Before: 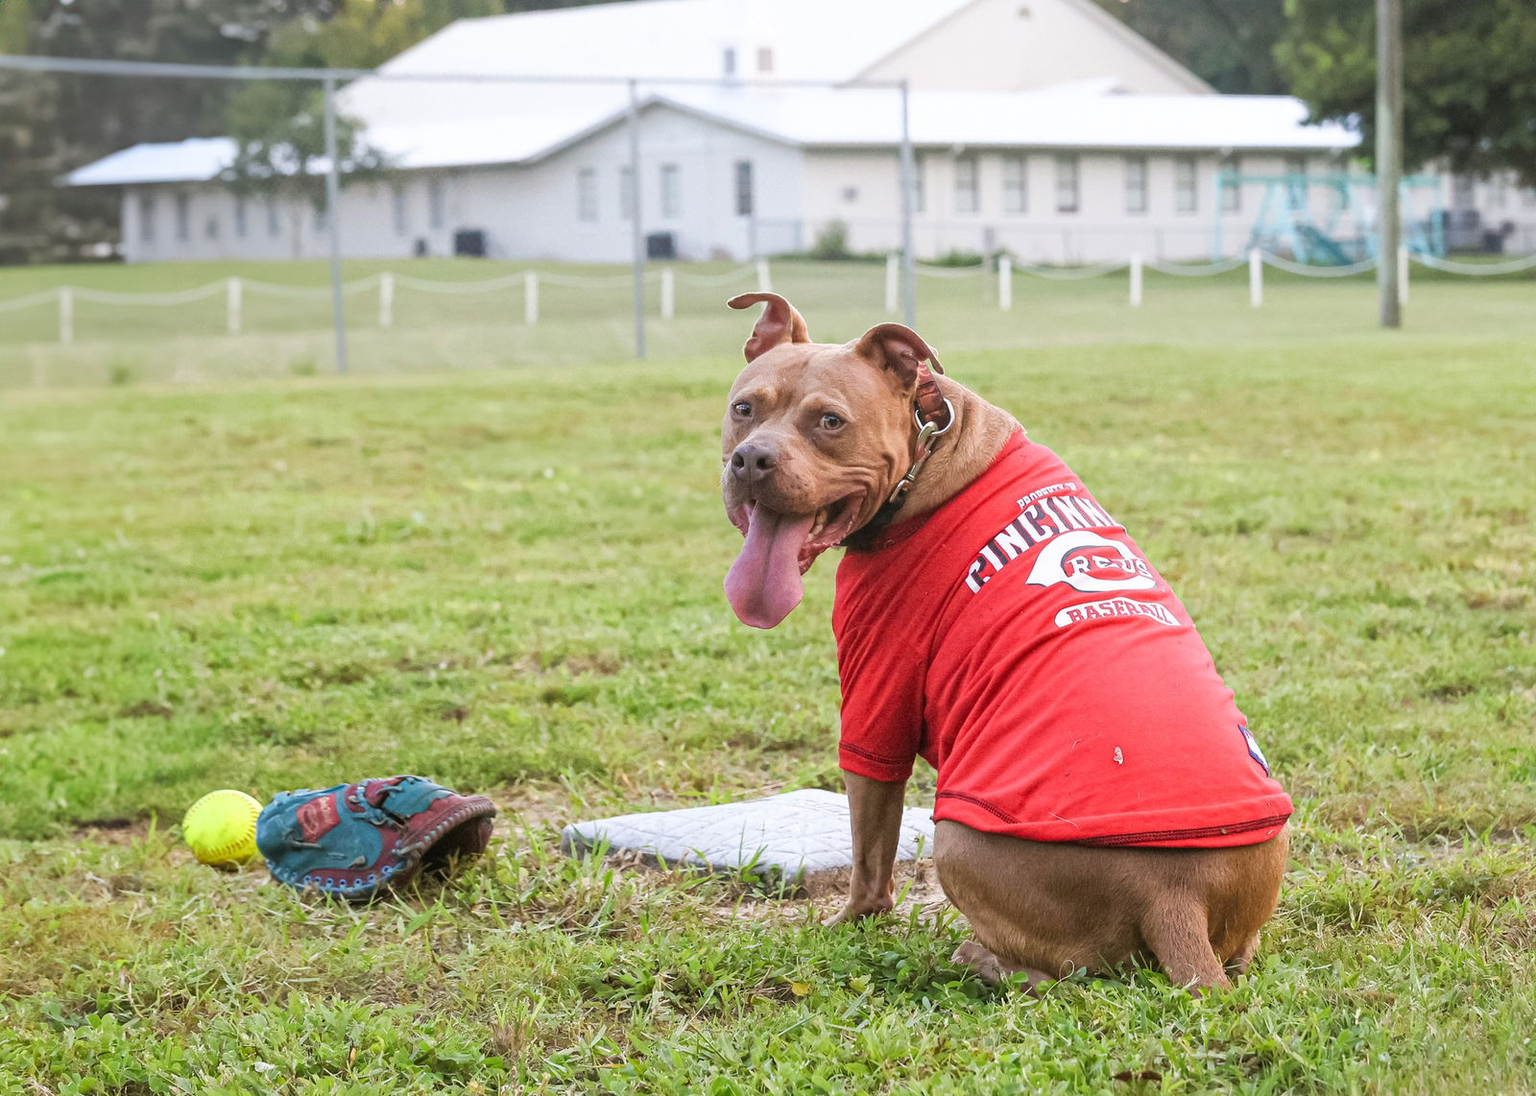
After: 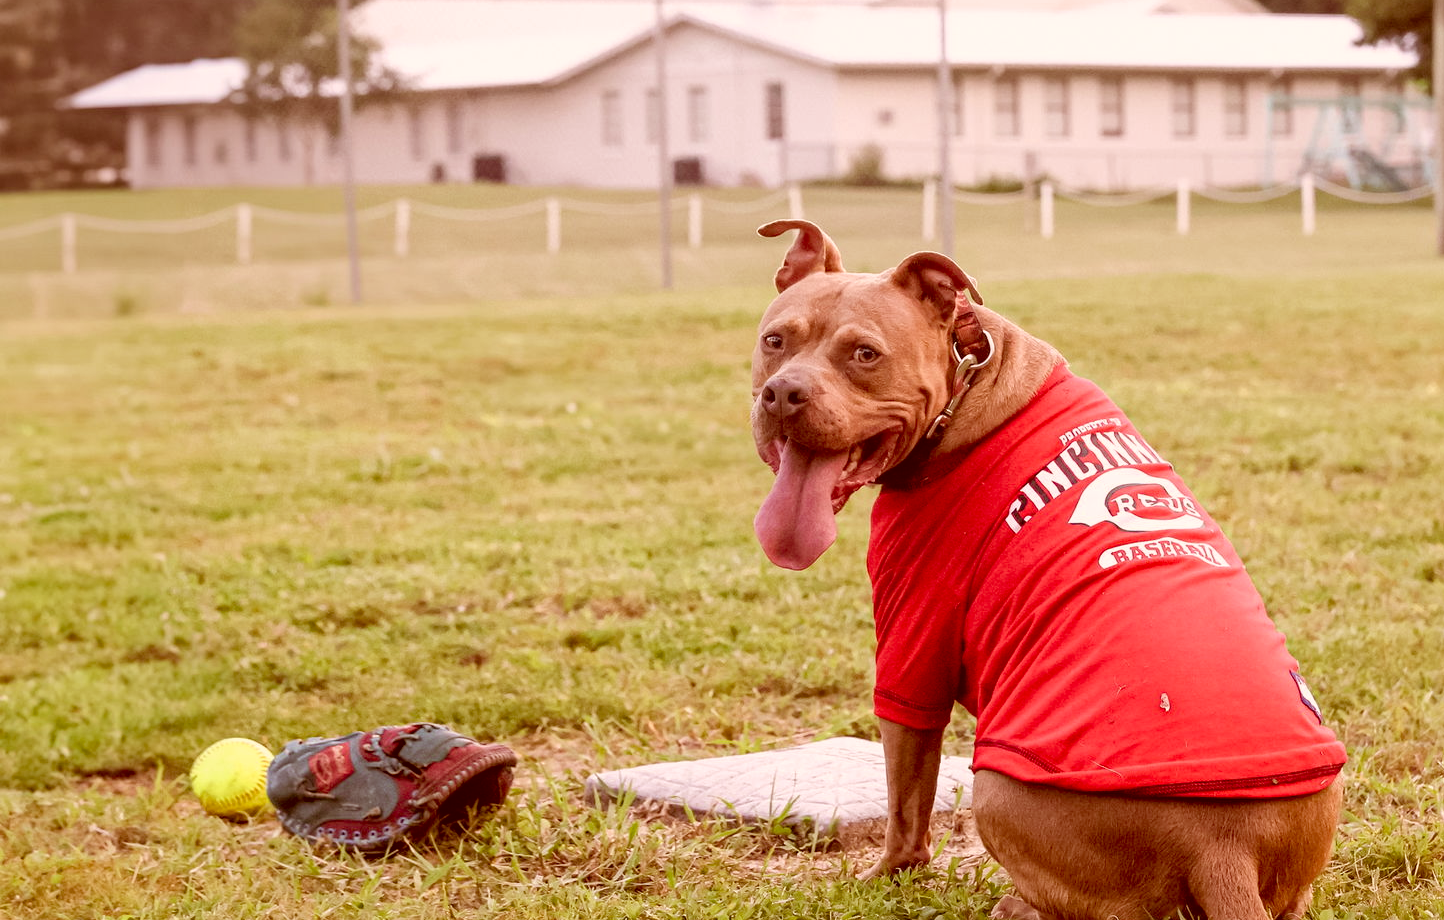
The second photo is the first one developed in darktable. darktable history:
exposure: black level correction 0.016, exposure -0.009 EV, compensate highlight preservation false
crop: top 7.49%, right 9.717%, bottom 11.943%
color correction: highlights a* 9.03, highlights b* 8.71, shadows a* 40, shadows b* 40, saturation 0.8
